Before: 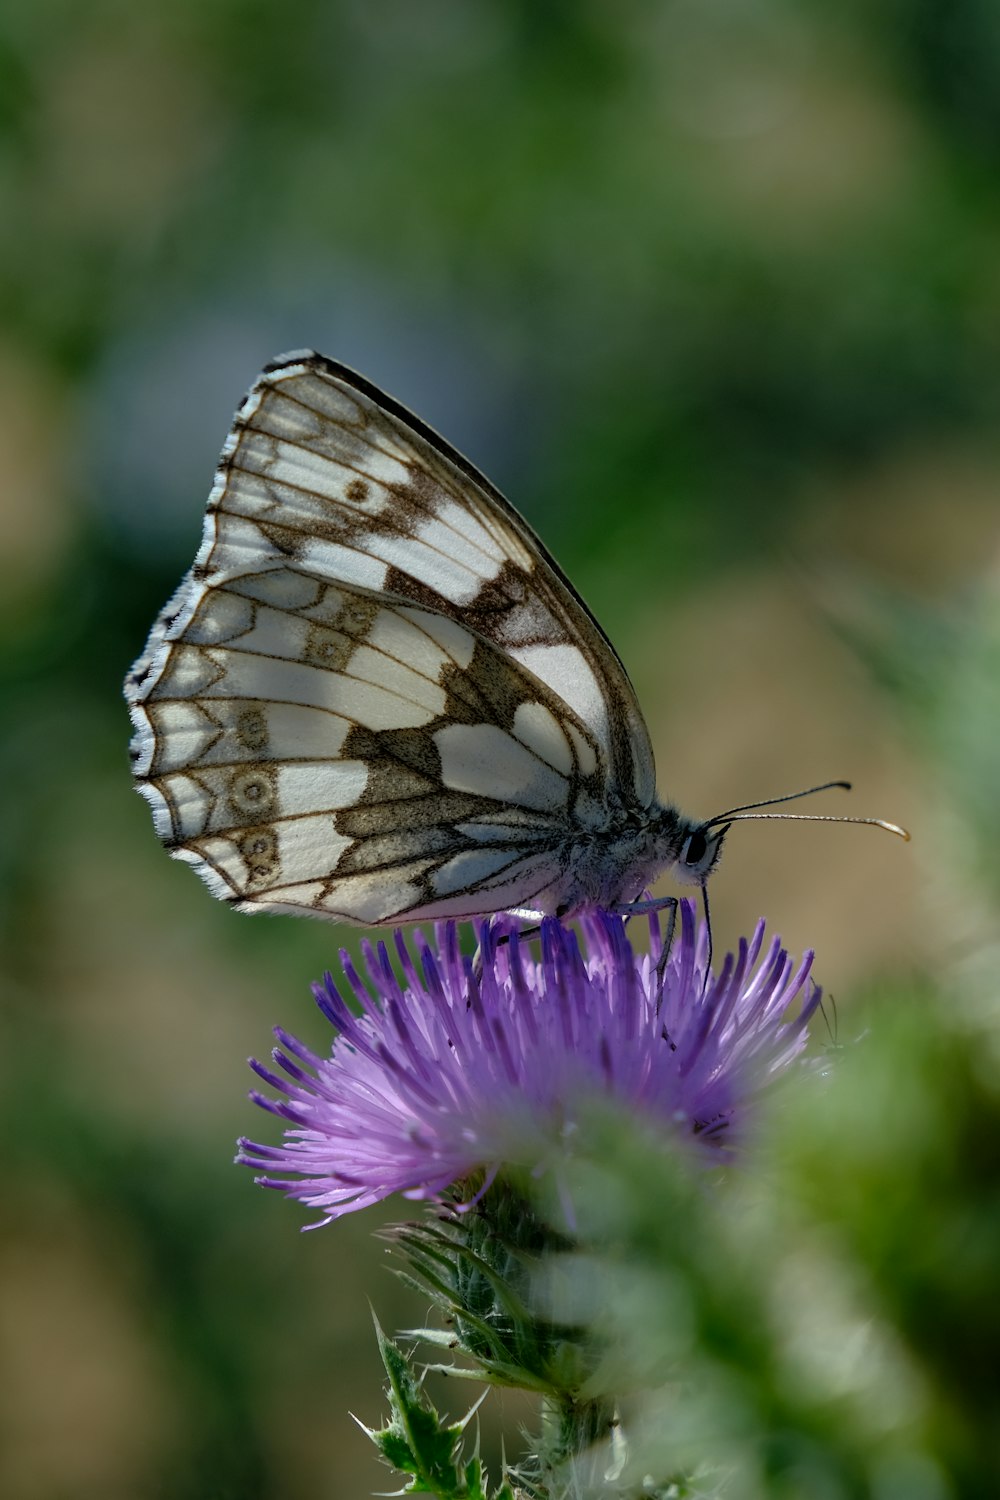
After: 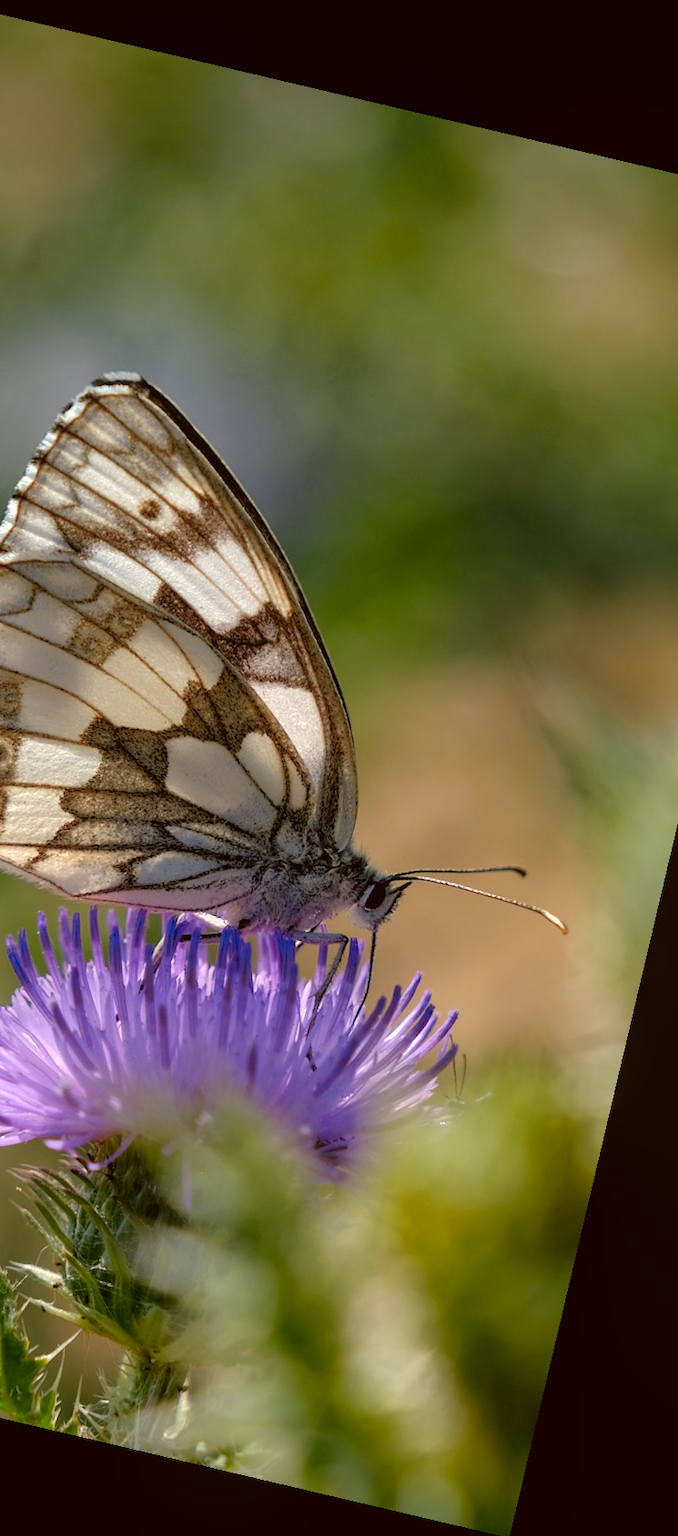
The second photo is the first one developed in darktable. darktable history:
color correction: highlights a* 6.27, highlights b* 8.19, shadows a* 5.94, shadows b* 7.23, saturation 0.9
local contrast: detail 110%
exposure: black level correction 0, exposure 0.7 EV, compensate exposure bias true, compensate highlight preservation false
shadows and highlights: on, module defaults
crop: left 31.458%, top 0%, right 11.876%
rotate and perspective: rotation 13.27°, automatic cropping off
color zones: curves: ch1 [(0.239, 0.552) (0.75, 0.5)]; ch2 [(0.25, 0.462) (0.749, 0.457)], mix 25.94%
